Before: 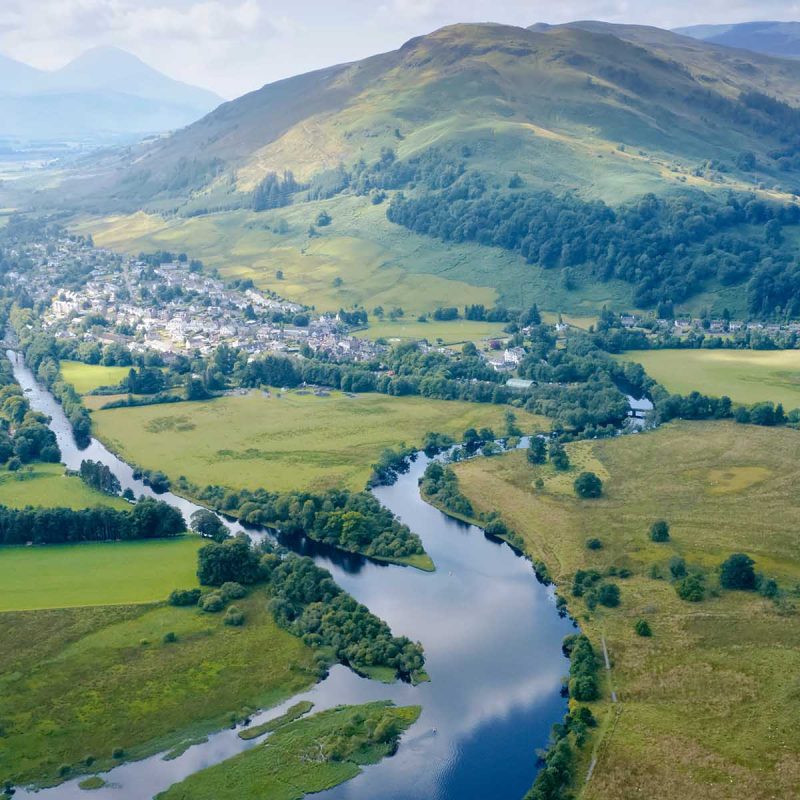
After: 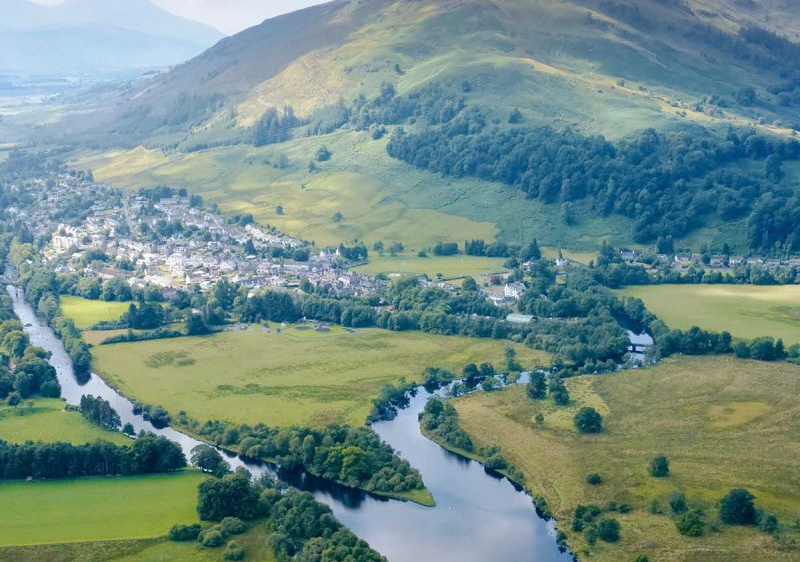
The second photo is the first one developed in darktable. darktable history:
crop and rotate: top 8.223%, bottom 21.413%
